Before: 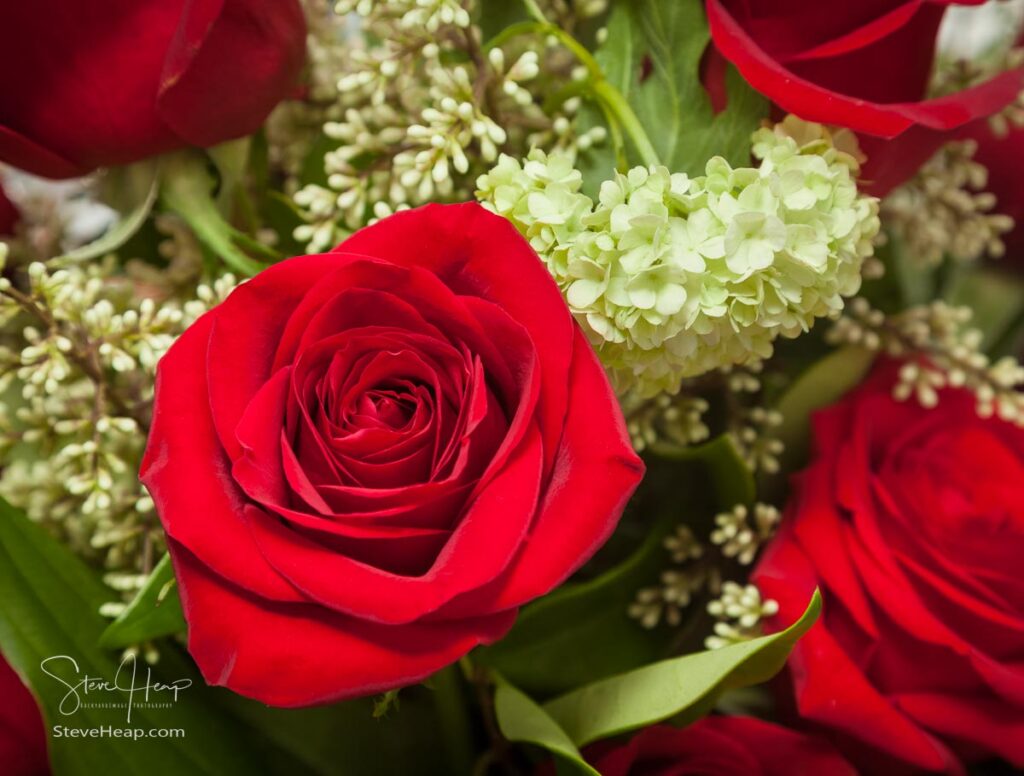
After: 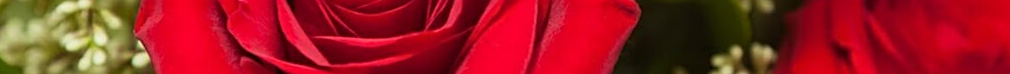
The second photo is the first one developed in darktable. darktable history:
crop and rotate: top 59.084%, bottom 30.916%
rotate and perspective: rotation -1.42°, crop left 0.016, crop right 0.984, crop top 0.035, crop bottom 0.965
sharpen: on, module defaults
